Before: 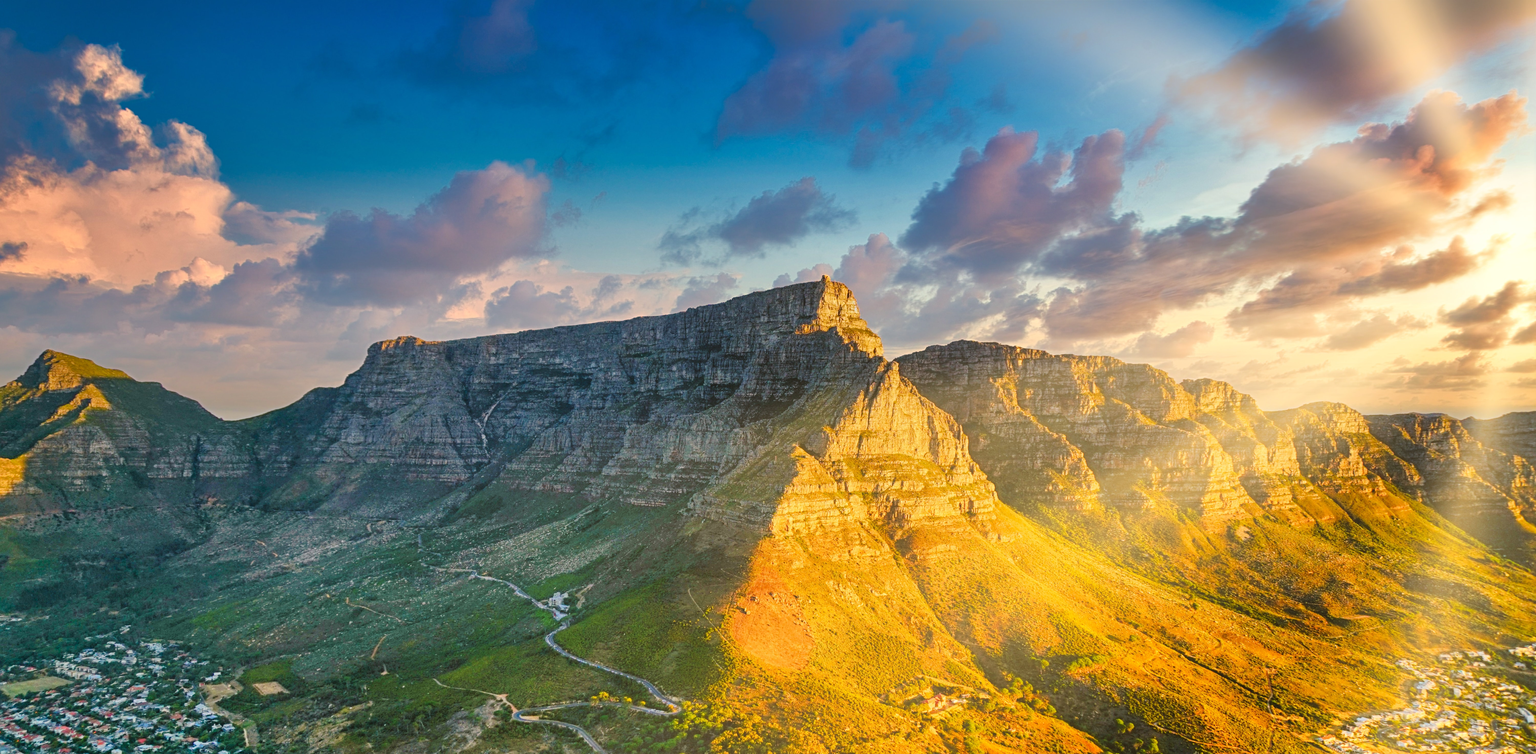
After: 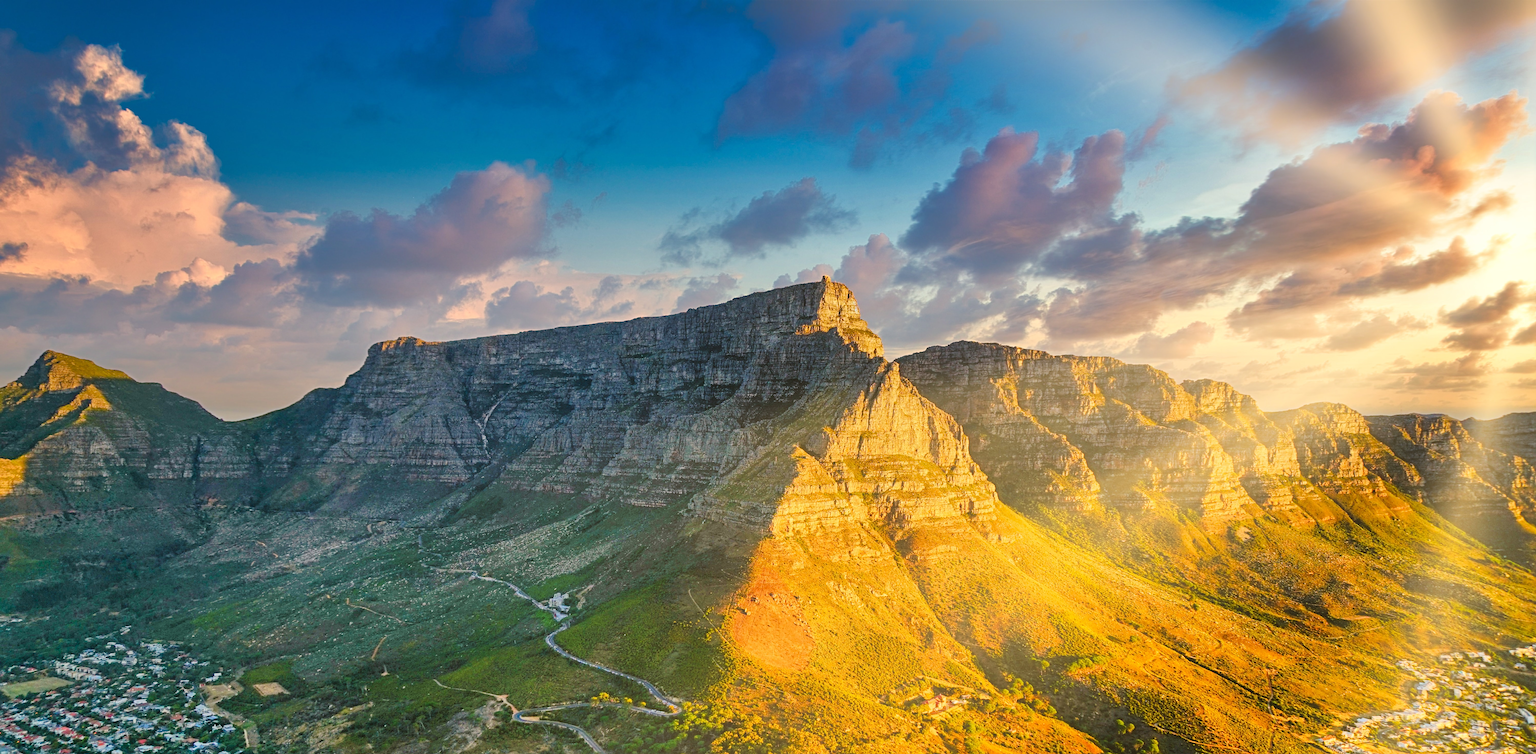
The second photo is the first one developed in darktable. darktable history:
sharpen: radius 1.834, amount 0.405, threshold 1.581
